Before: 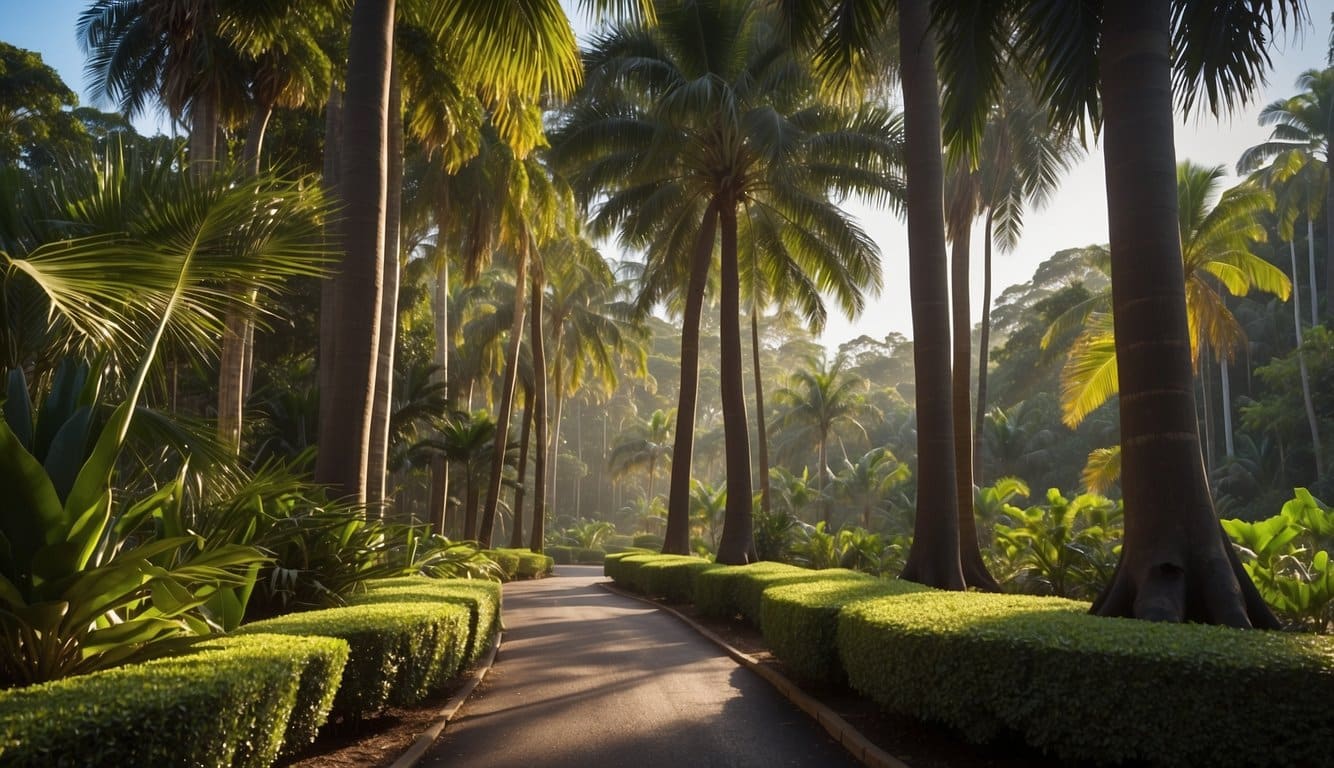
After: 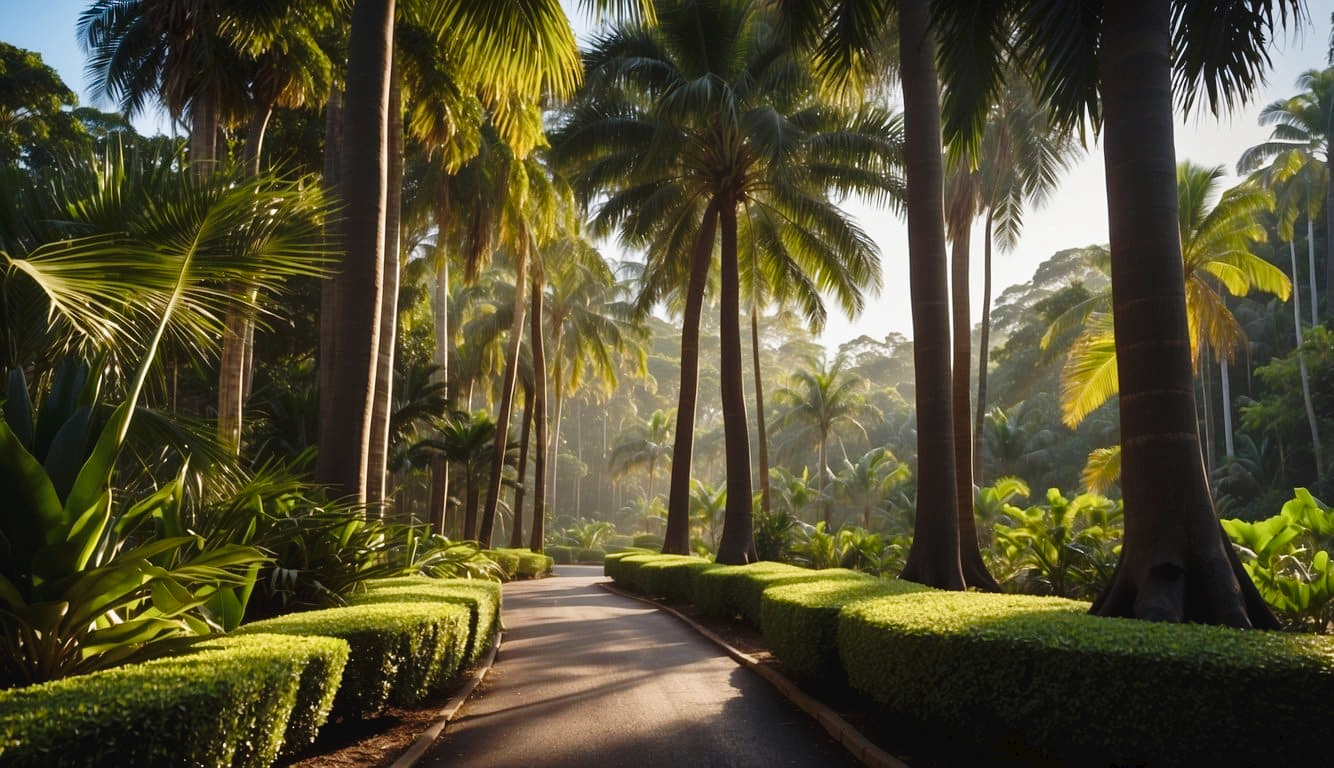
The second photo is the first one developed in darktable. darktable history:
color balance rgb: linear chroma grading › global chroma 1.5%, linear chroma grading › mid-tones -1%, perceptual saturation grading › global saturation -3%, perceptual saturation grading › shadows -2%
tone curve: curves: ch0 [(0, 0) (0.003, 0.031) (0.011, 0.031) (0.025, 0.03) (0.044, 0.035) (0.069, 0.054) (0.1, 0.081) (0.136, 0.11) (0.177, 0.147) (0.224, 0.209) (0.277, 0.283) (0.335, 0.369) (0.399, 0.44) (0.468, 0.517) (0.543, 0.601) (0.623, 0.684) (0.709, 0.766) (0.801, 0.846) (0.898, 0.927) (1, 1)], preserve colors none
